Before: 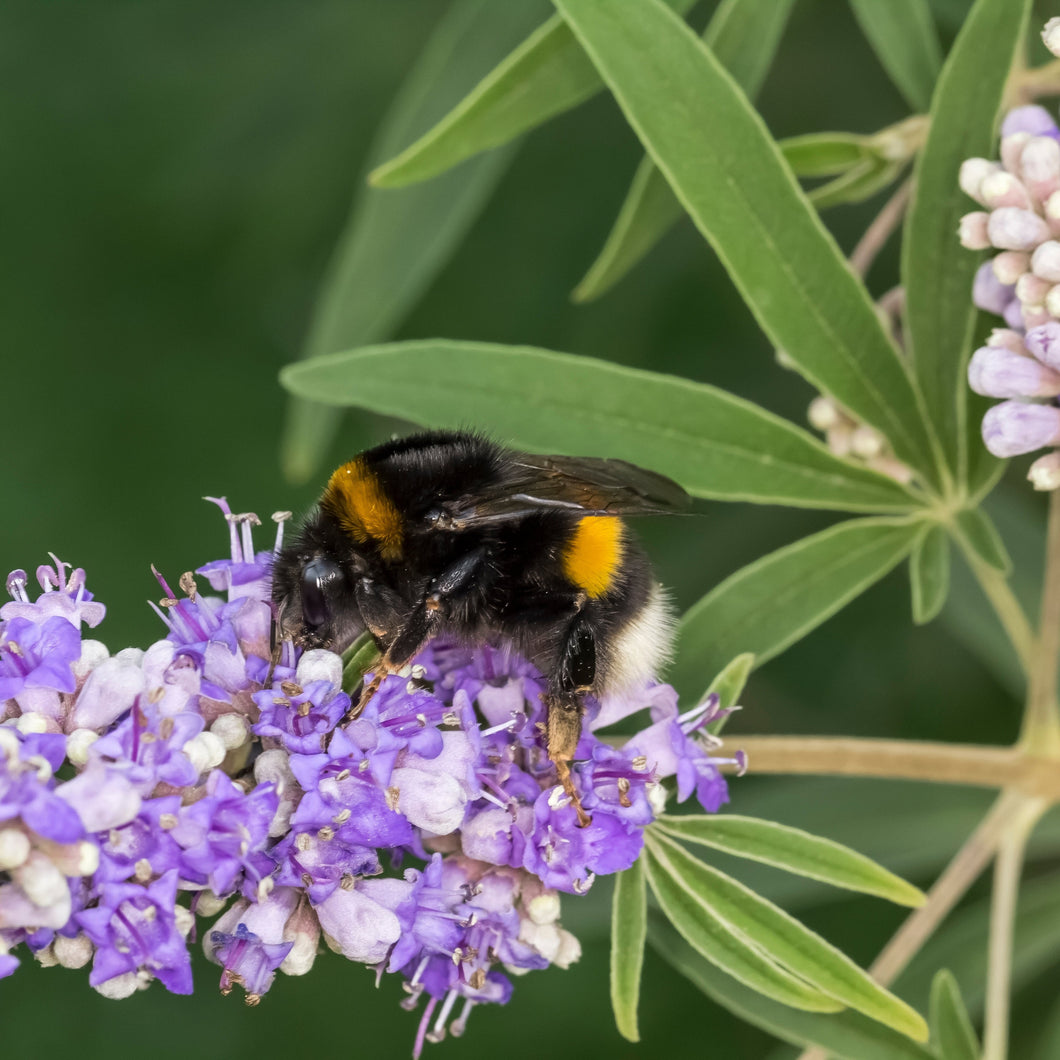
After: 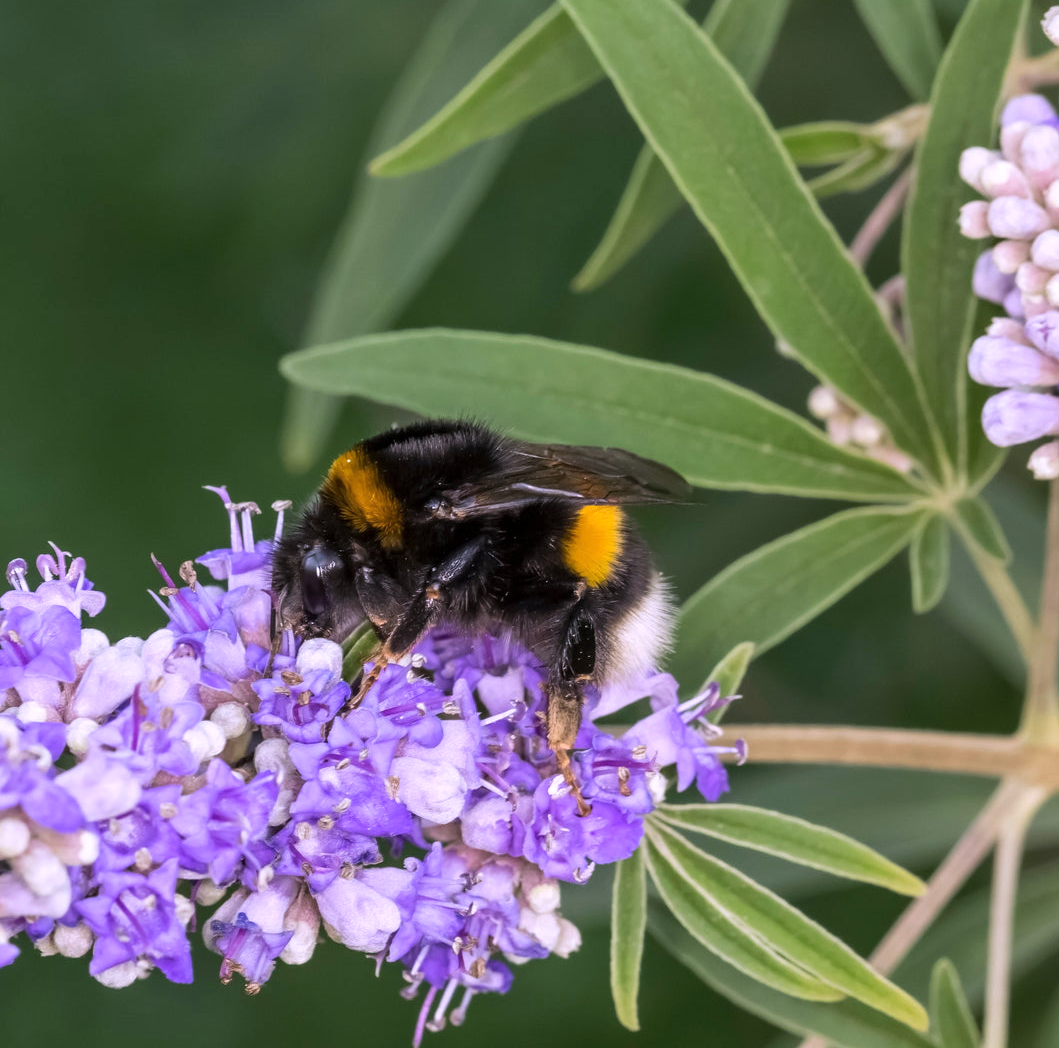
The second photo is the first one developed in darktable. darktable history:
white balance: red 1.042, blue 1.17
crop: top 1.049%, right 0.001%
